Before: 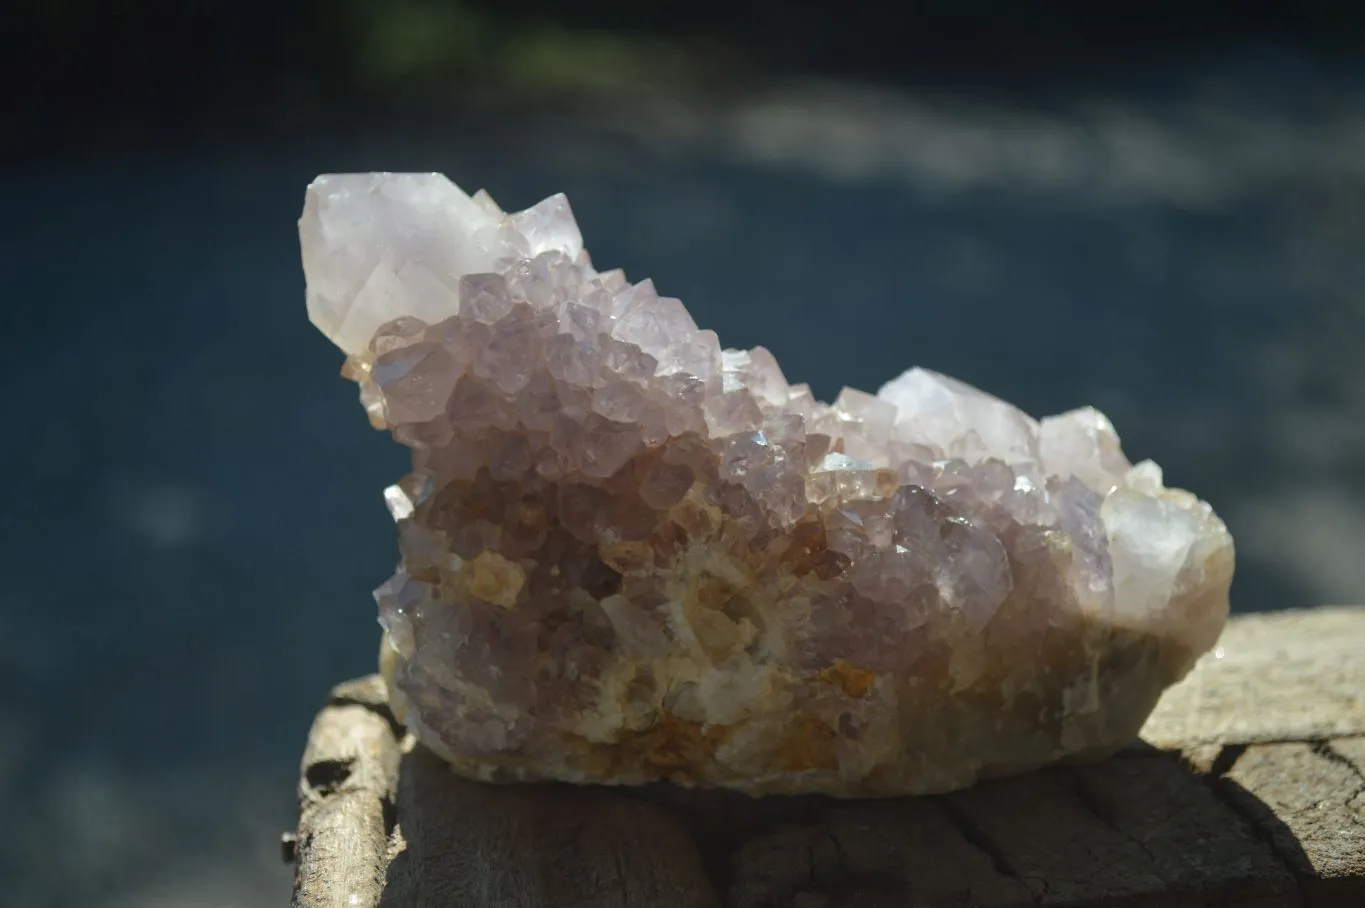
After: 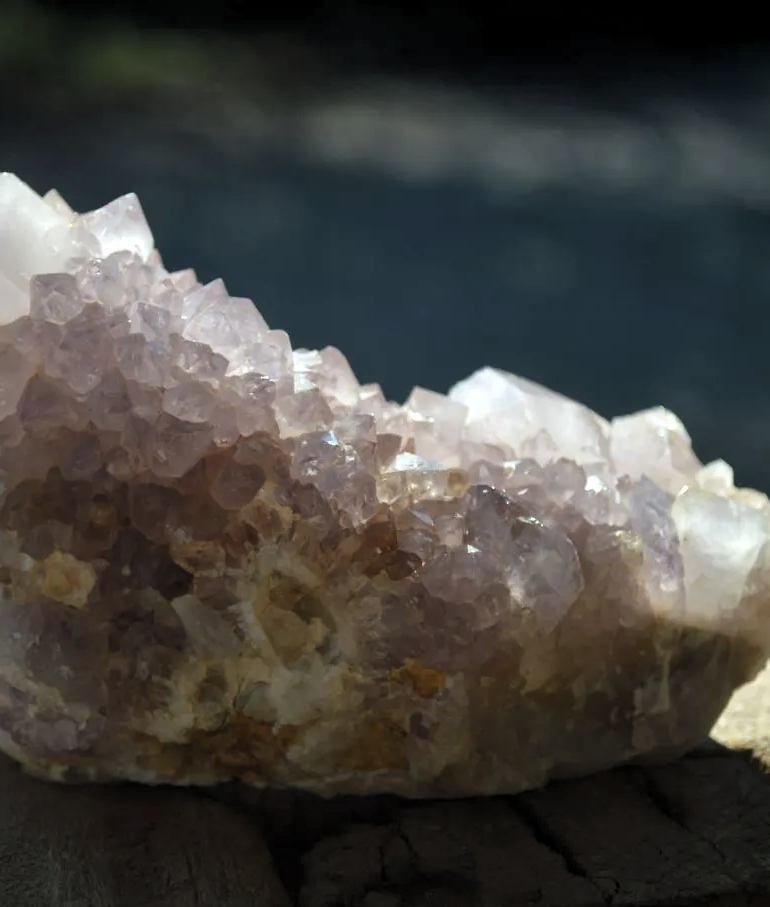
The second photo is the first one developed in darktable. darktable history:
crop: left 31.5%, top 0.003%, right 12.024%
contrast brightness saturation: contrast 0.099, brightness 0.022, saturation 0.021
levels: levels [0.062, 0.494, 0.925]
